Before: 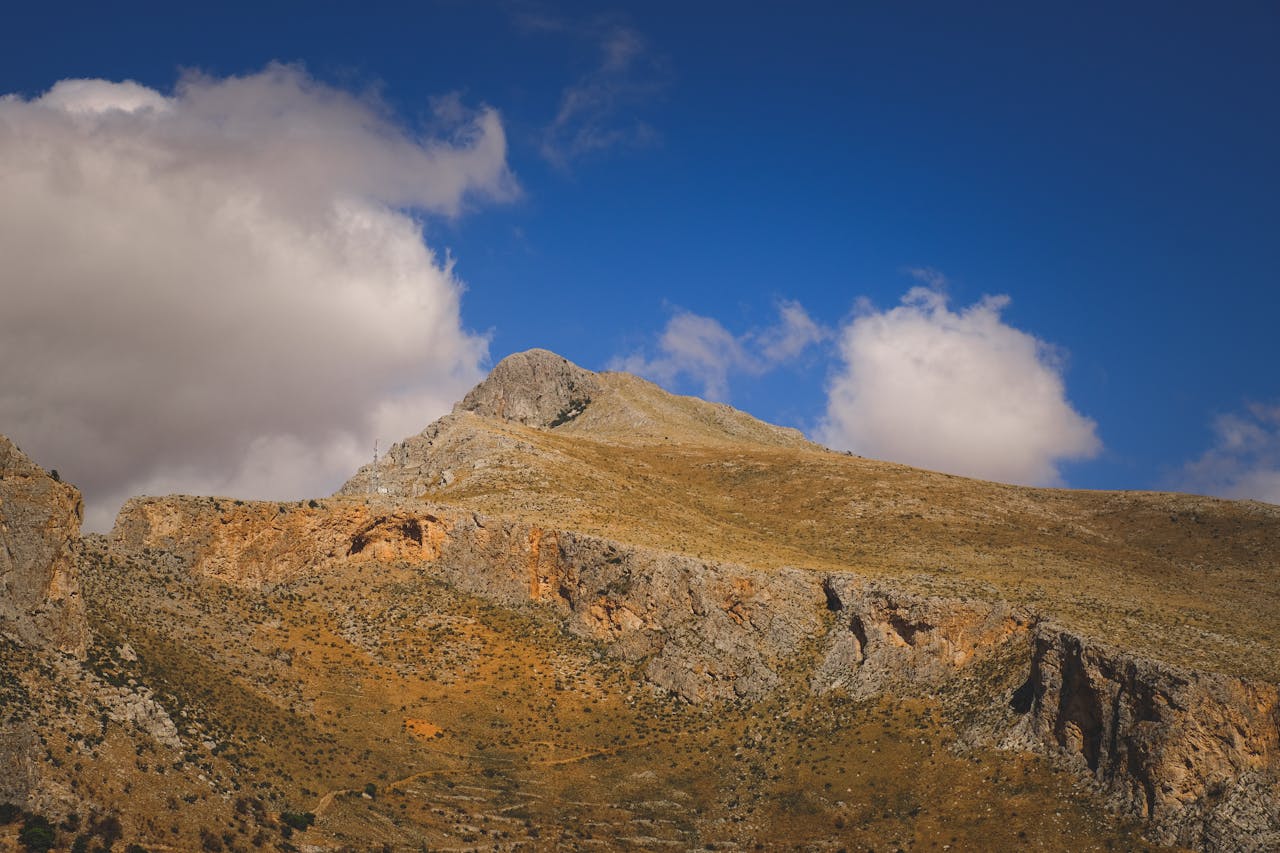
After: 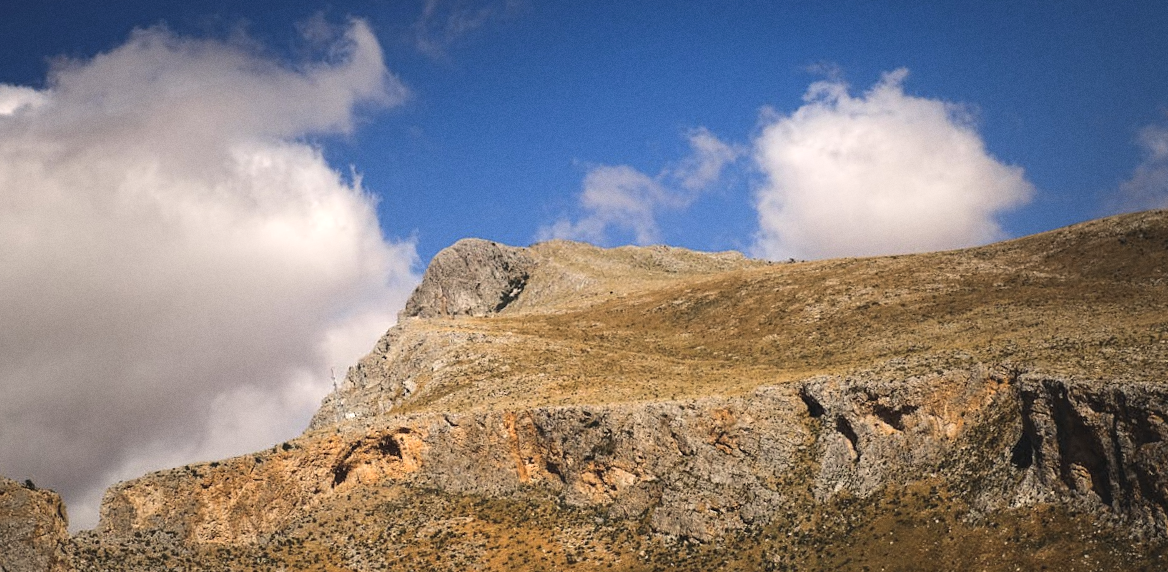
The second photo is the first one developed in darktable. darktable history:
tone equalizer: -8 EV -0.75 EV, -7 EV -0.7 EV, -6 EV -0.6 EV, -5 EV -0.4 EV, -3 EV 0.4 EV, -2 EV 0.6 EV, -1 EV 0.7 EV, +0 EV 0.75 EV, edges refinement/feathering 500, mask exposure compensation -1.57 EV, preserve details no
rotate and perspective: rotation -14.8°, crop left 0.1, crop right 0.903, crop top 0.25, crop bottom 0.748
color contrast: green-magenta contrast 0.84, blue-yellow contrast 0.86
grain: coarseness 0.09 ISO, strength 16.61%
